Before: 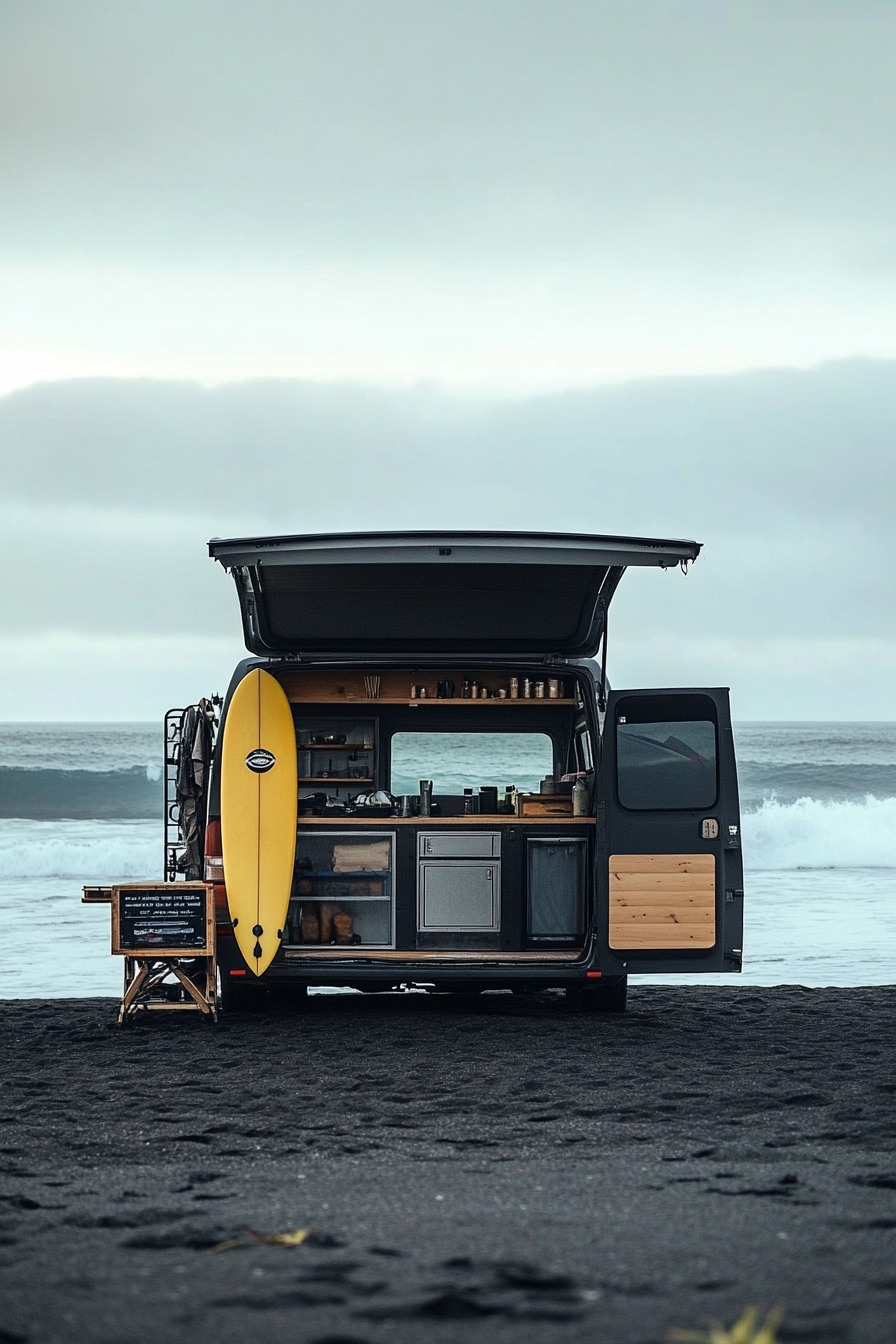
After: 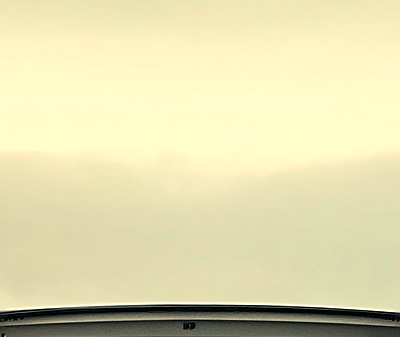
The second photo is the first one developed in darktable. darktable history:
sharpen: on, module defaults
crop: left 28.64%, top 16.832%, right 26.637%, bottom 58.055%
velvia: strength 15%
white balance: red 1.138, green 0.996, blue 0.812
